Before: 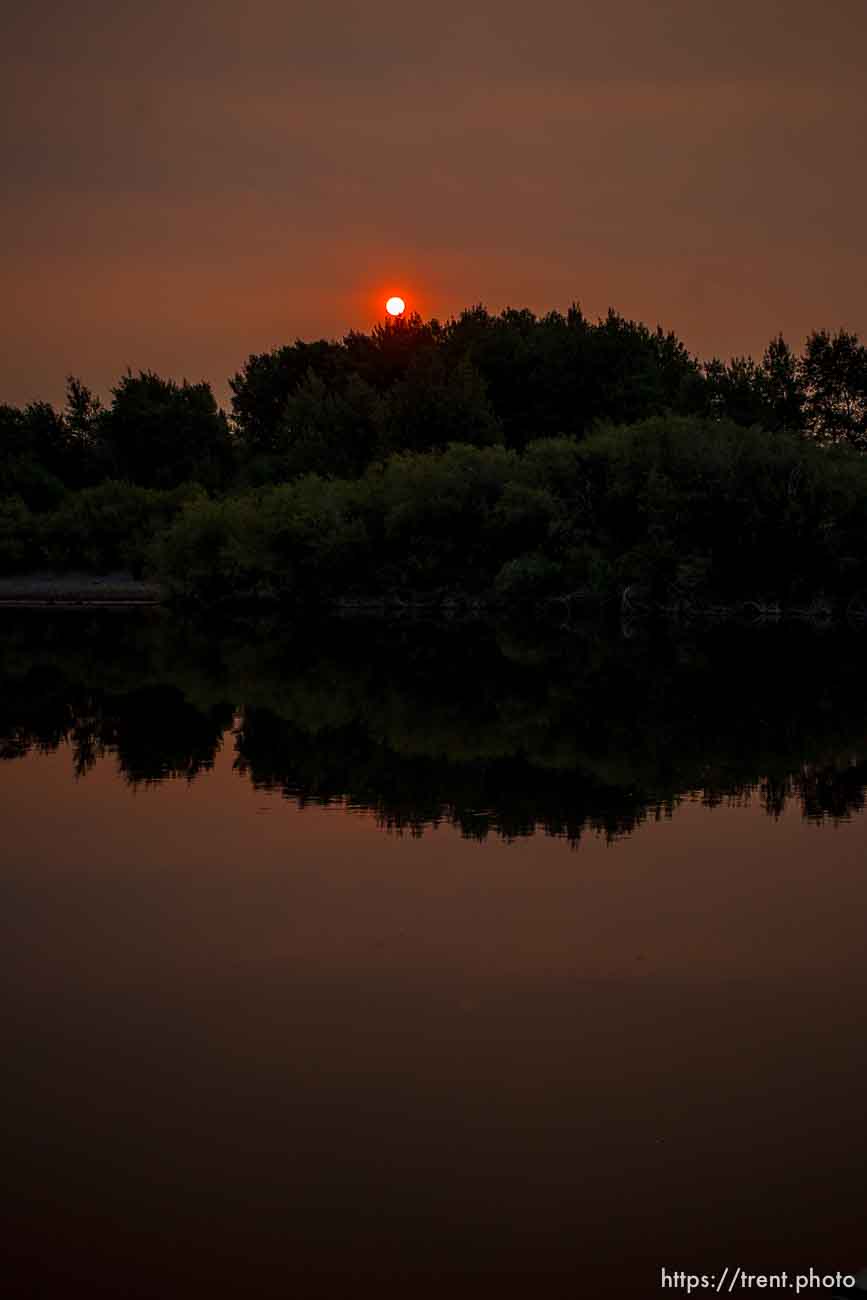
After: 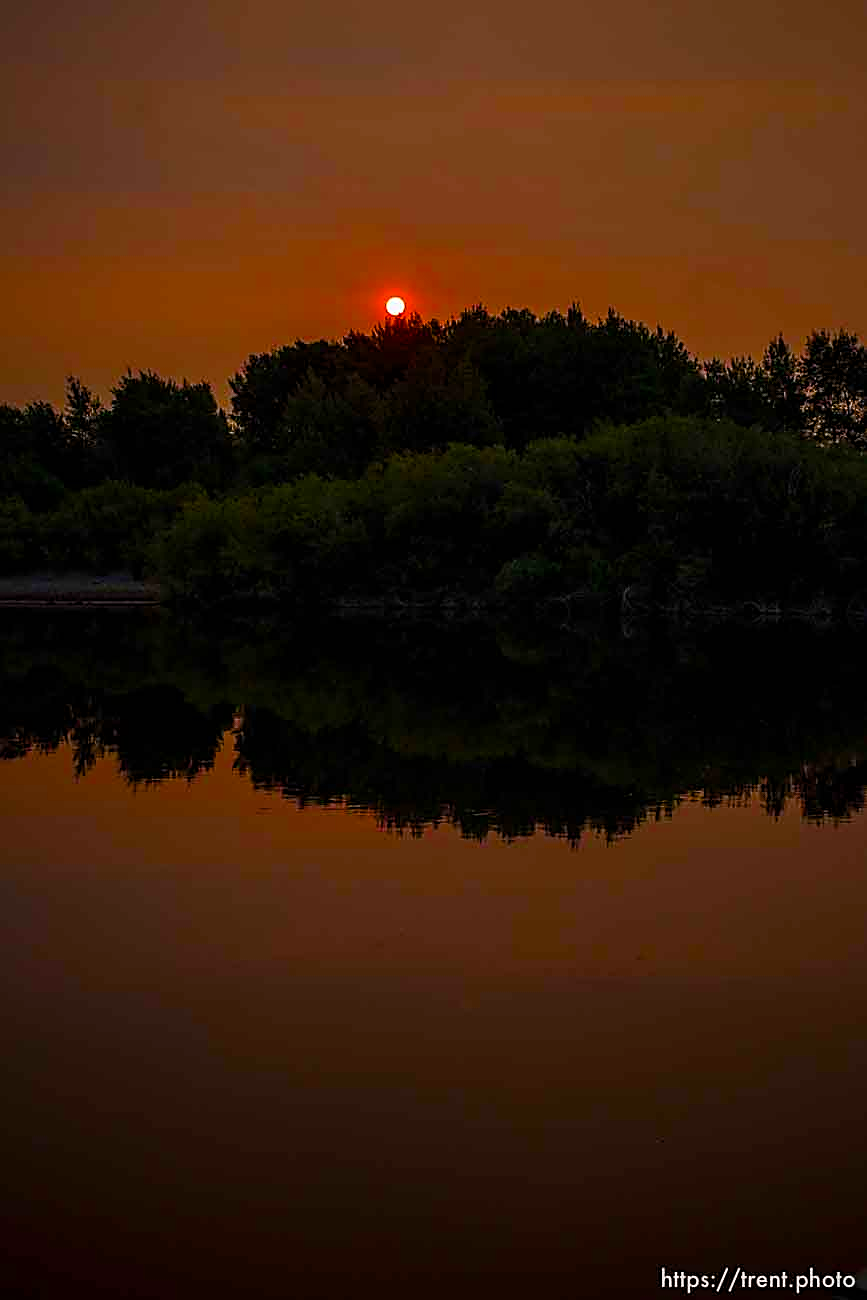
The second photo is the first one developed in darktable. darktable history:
sharpen: on, module defaults
color balance rgb: linear chroma grading › global chroma 9.118%, perceptual saturation grading › global saturation 23.397%, perceptual saturation grading › highlights -23.498%, perceptual saturation grading › mid-tones 23.947%, perceptual saturation grading › shadows 40.195%
